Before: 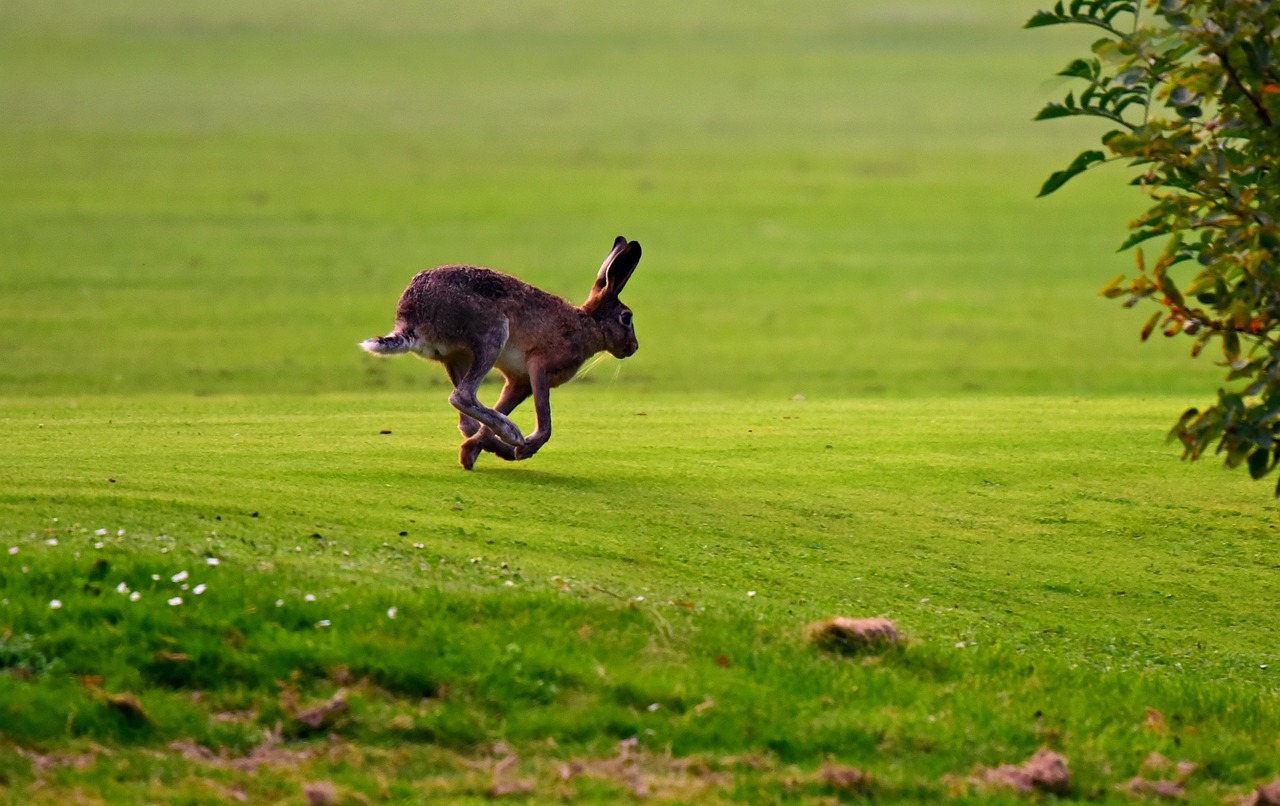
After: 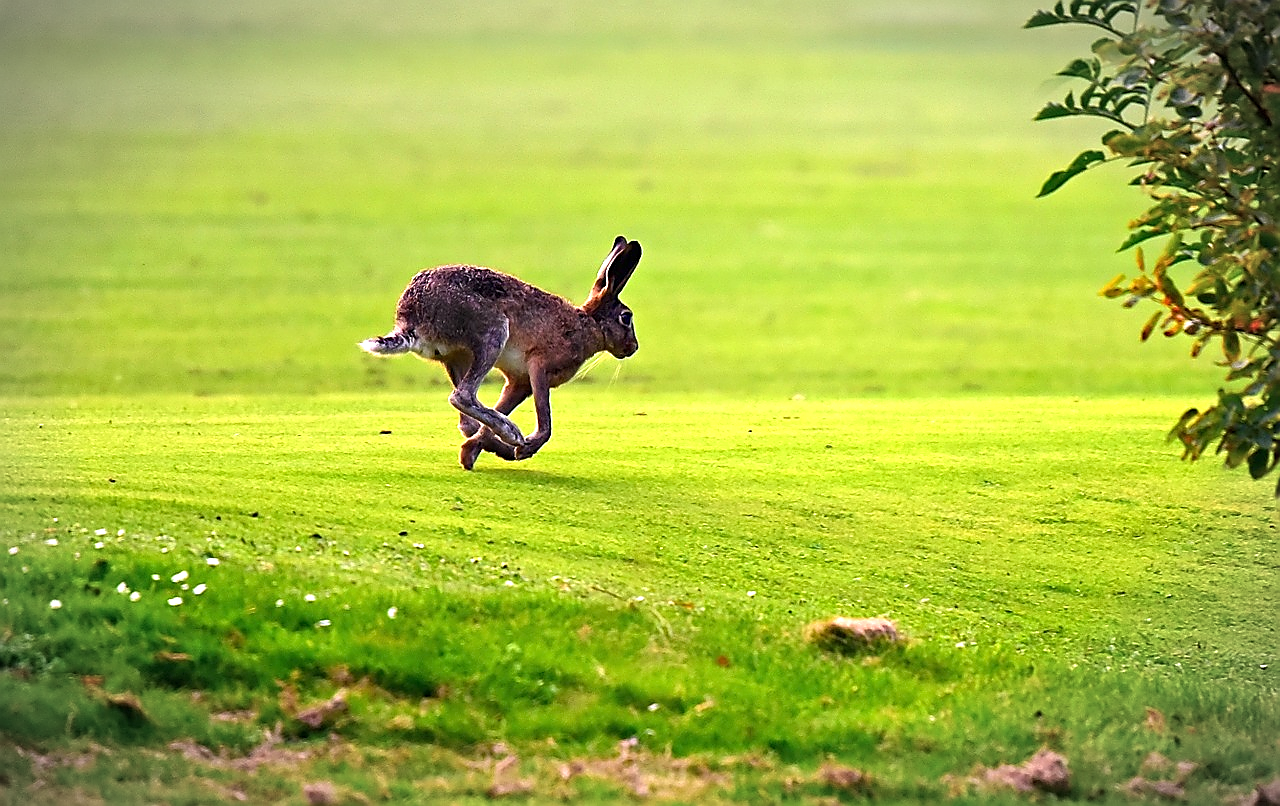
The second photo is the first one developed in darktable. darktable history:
sharpen: radius 1.4, amount 1.25, threshold 0.7
vignetting: fall-off start 87%, automatic ratio true
exposure: black level correction 0, exposure 1 EV, compensate highlight preservation false
